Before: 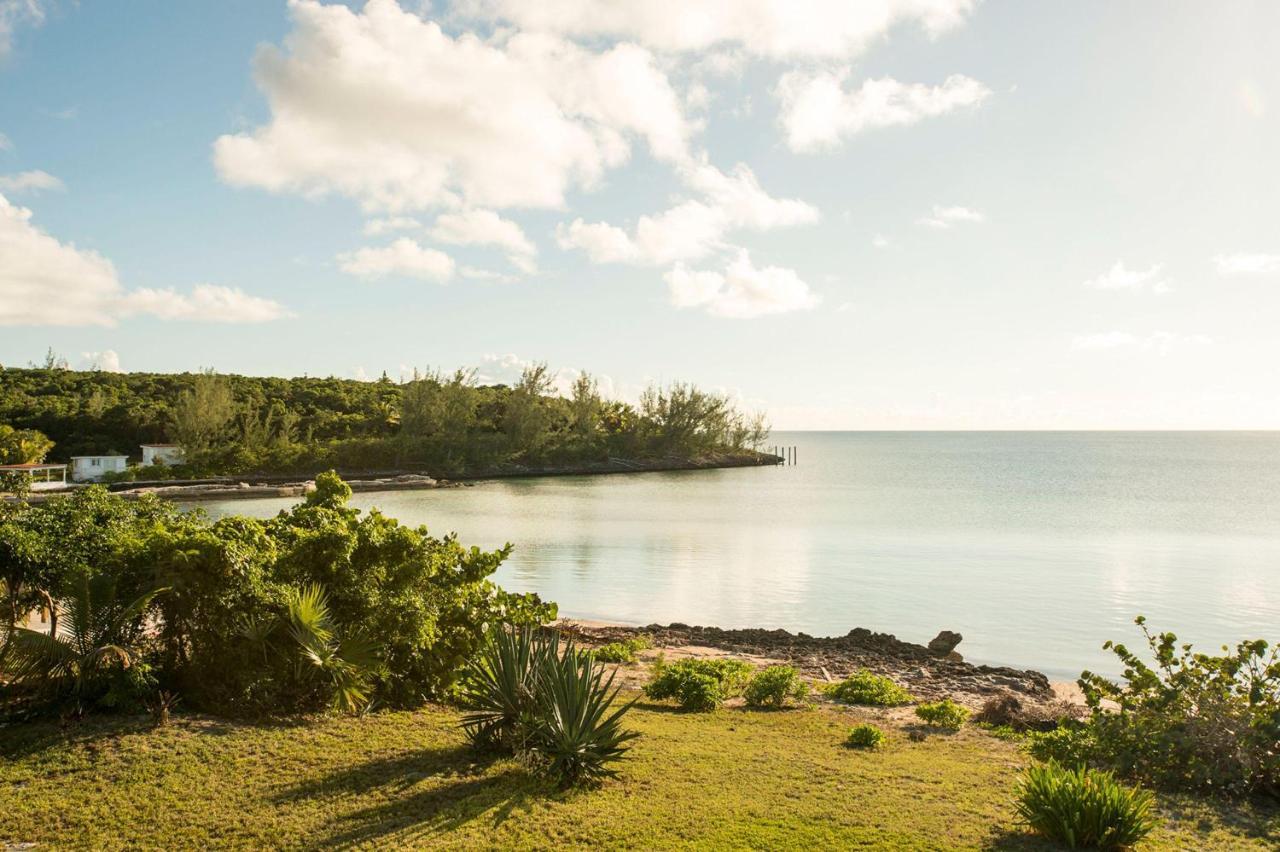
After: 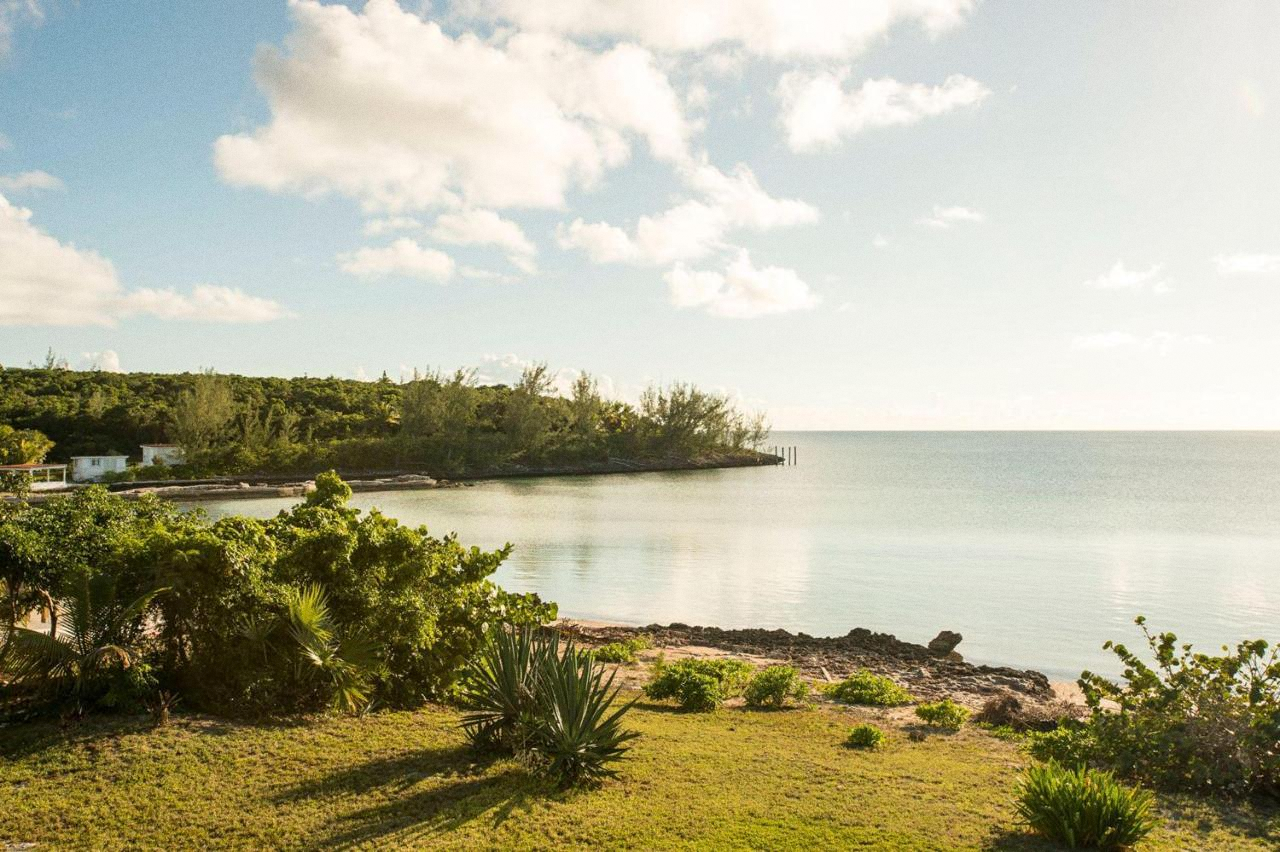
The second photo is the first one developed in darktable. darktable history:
grain: coarseness 7.08 ISO, strength 21.67%, mid-tones bias 59.58%
white balance: emerald 1
